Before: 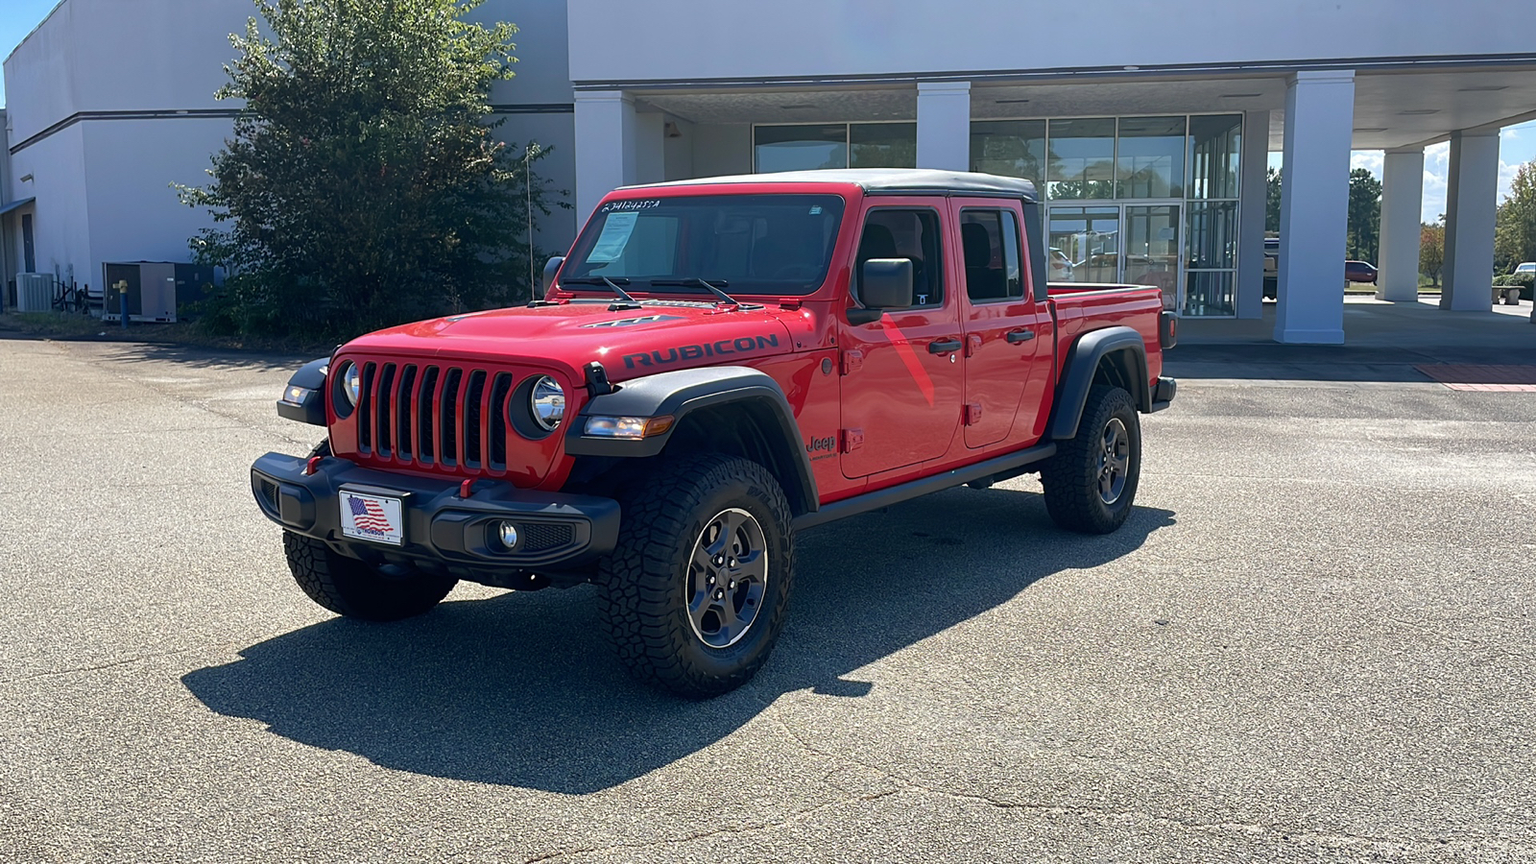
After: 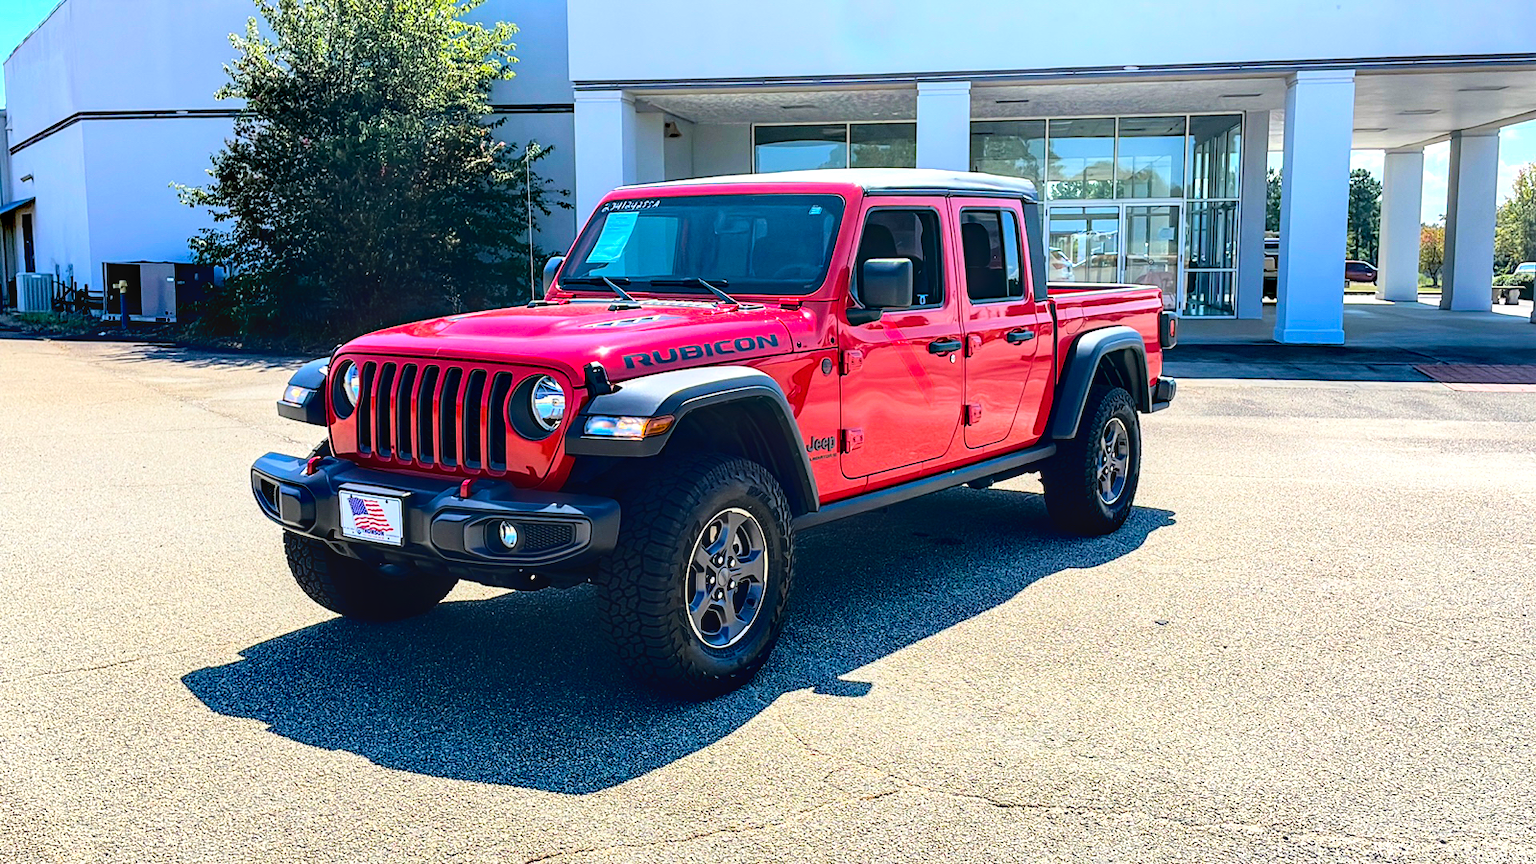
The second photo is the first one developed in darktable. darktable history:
base curve: curves: ch0 [(0, 0) (0.04, 0.03) (0.133, 0.232) (0.448, 0.748) (0.843, 0.968) (1, 1)], fusion 1
color balance rgb: linear chroma grading › global chroma 40.791%, perceptual saturation grading › global saturation 0.556%, contrast 5.43%
local contrast: on, module defaults
